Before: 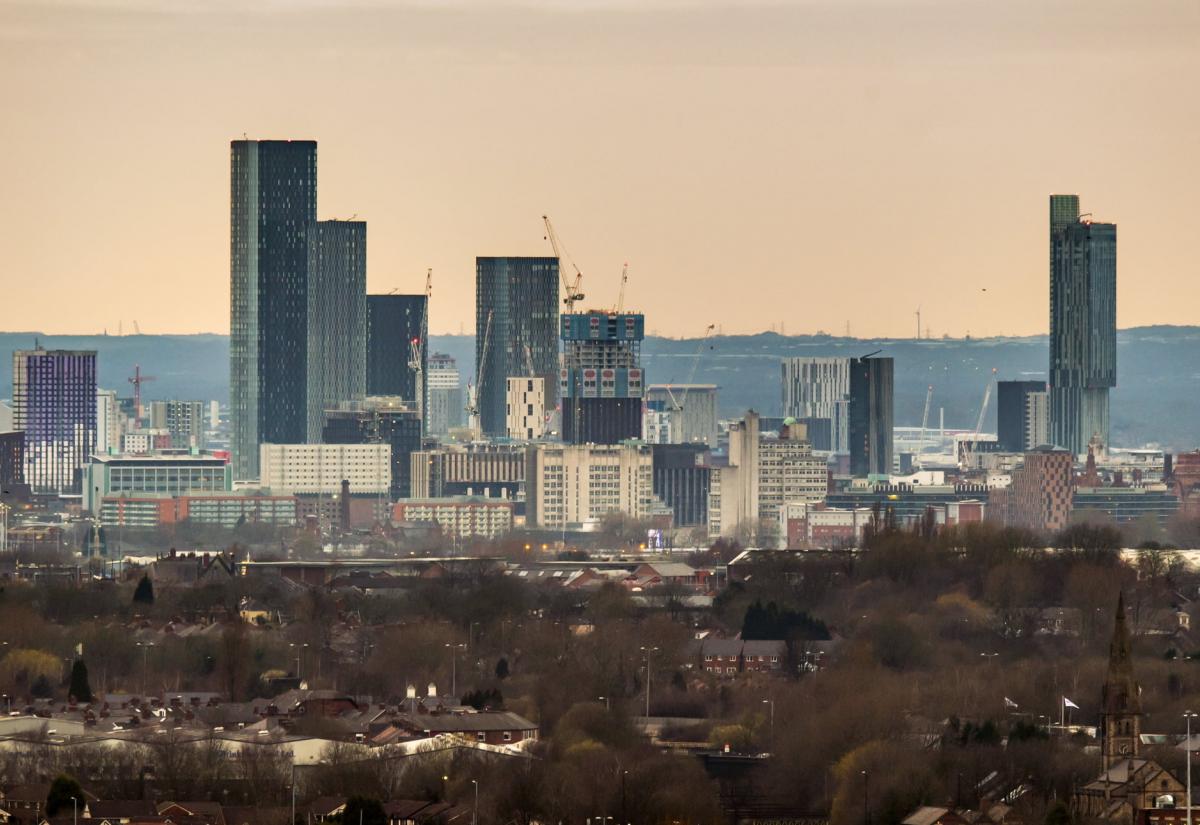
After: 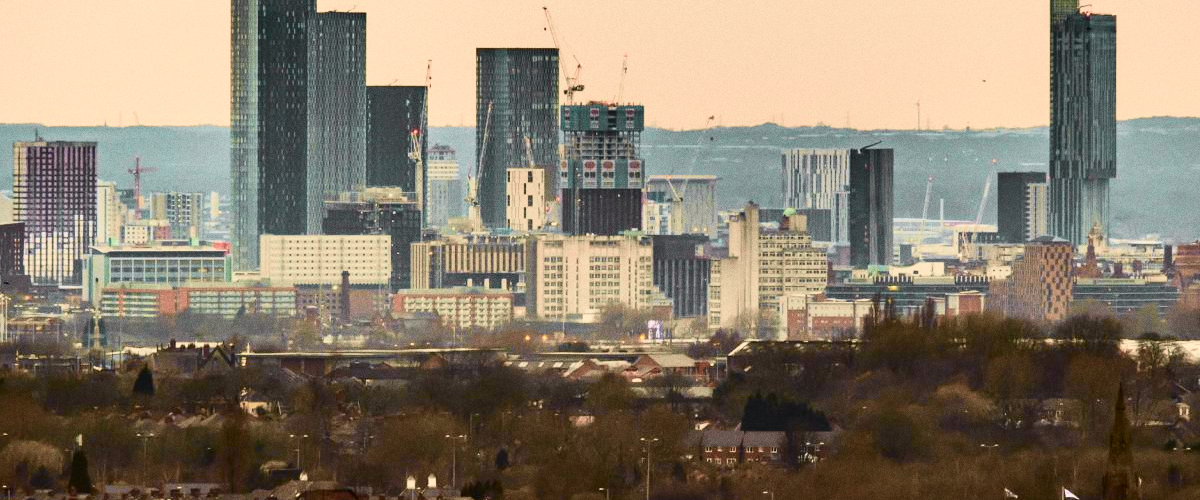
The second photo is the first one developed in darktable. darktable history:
tone curve: curves: ch0 [(0, 0.006) (0.184, 0.172) (0.405, 0.46) (0.456, 0.528) (0.634, 0.728) (0.877, 0.89) (0.984, 0.935)]; ch1 [(0, 0) (0.443, 0.43) (0.492, 0.495) (0.566, 0.582) (0.595, 0.606) (0.608, 0.609) (0.65, 0.677) (1, 1)]; ch2 [(0, 0) (0.33, 0.301) (0.421, 0.443) (0.447, 0.489) (0.492, 0.495) (0.537, 0.583) (0.586, 0.591) (0.663, 0.686) (1, 1)], color space Lab, independent channels, preserve colors none
grain: coarseness 0.09 ISO
shadows and highlights: shadows 0, highlights 40
crop and rotate: top 25.357%, bottom 13.942%
